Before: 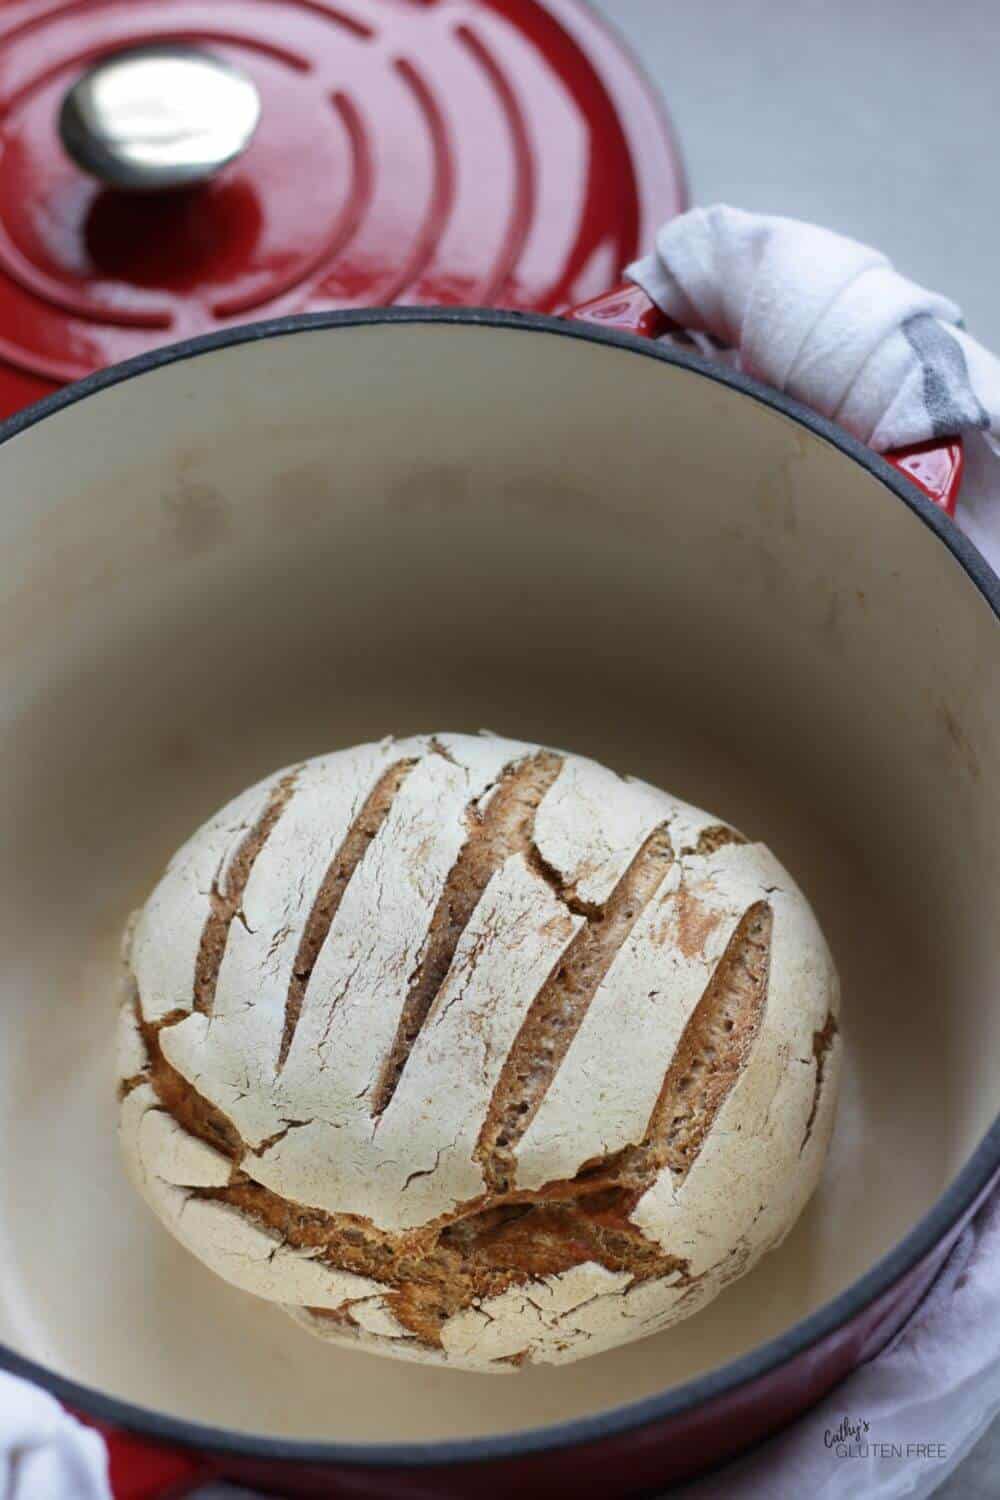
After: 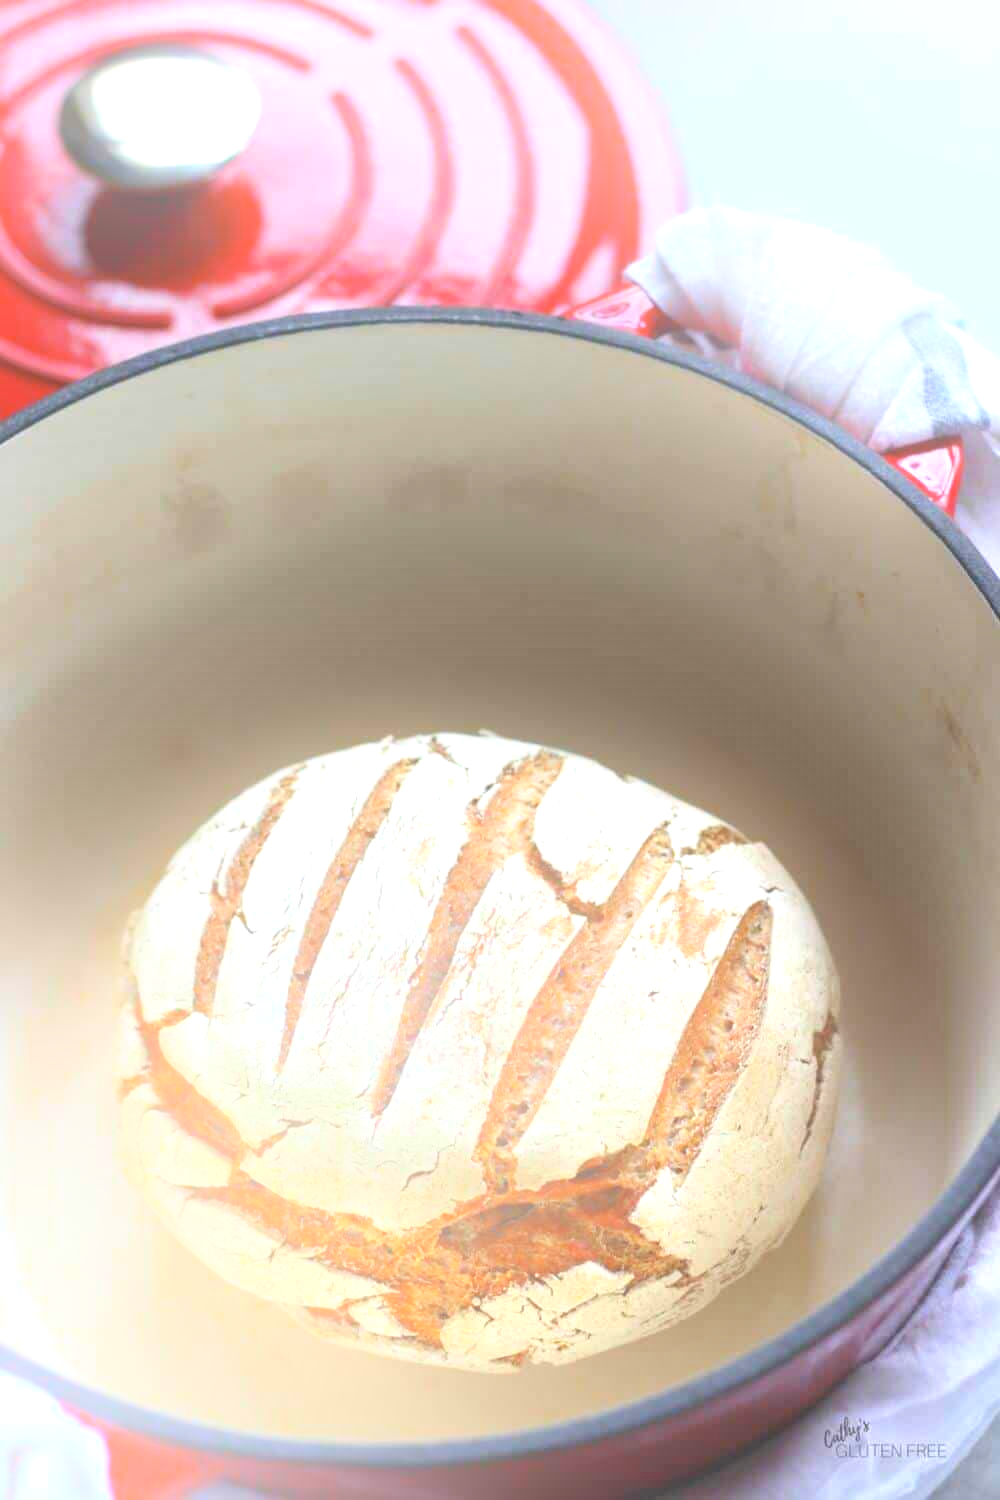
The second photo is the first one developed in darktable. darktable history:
exposure: black level correction 0, exposure 1 EV, compensate exposure bias true, compensate highlight preservation false
bloom: size 40%
vibrance: on, module defaults
